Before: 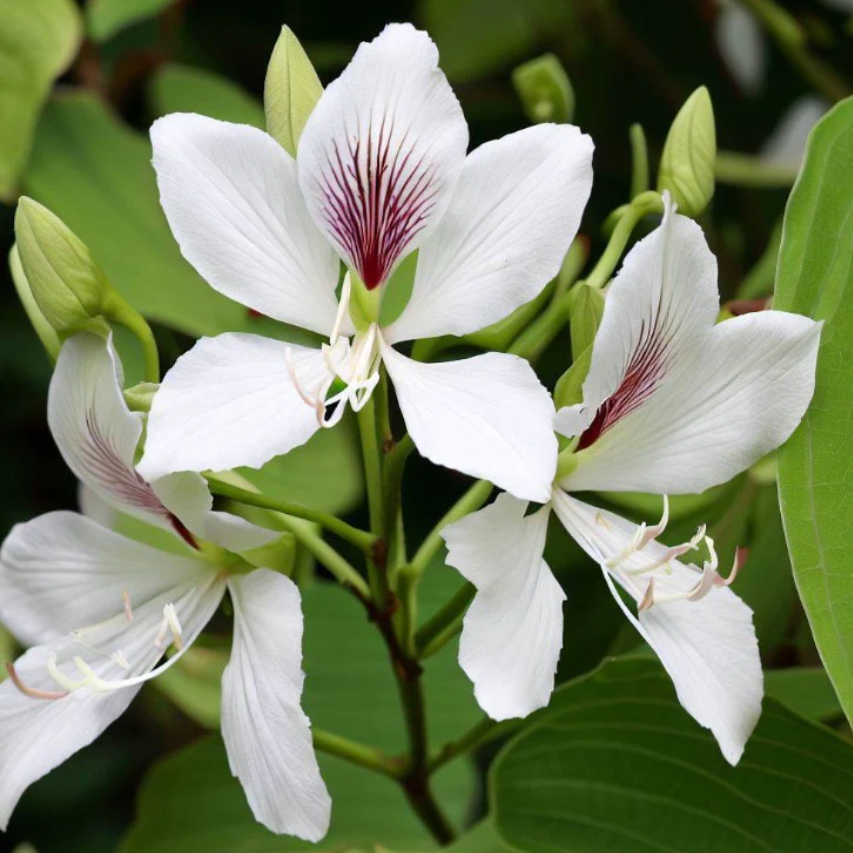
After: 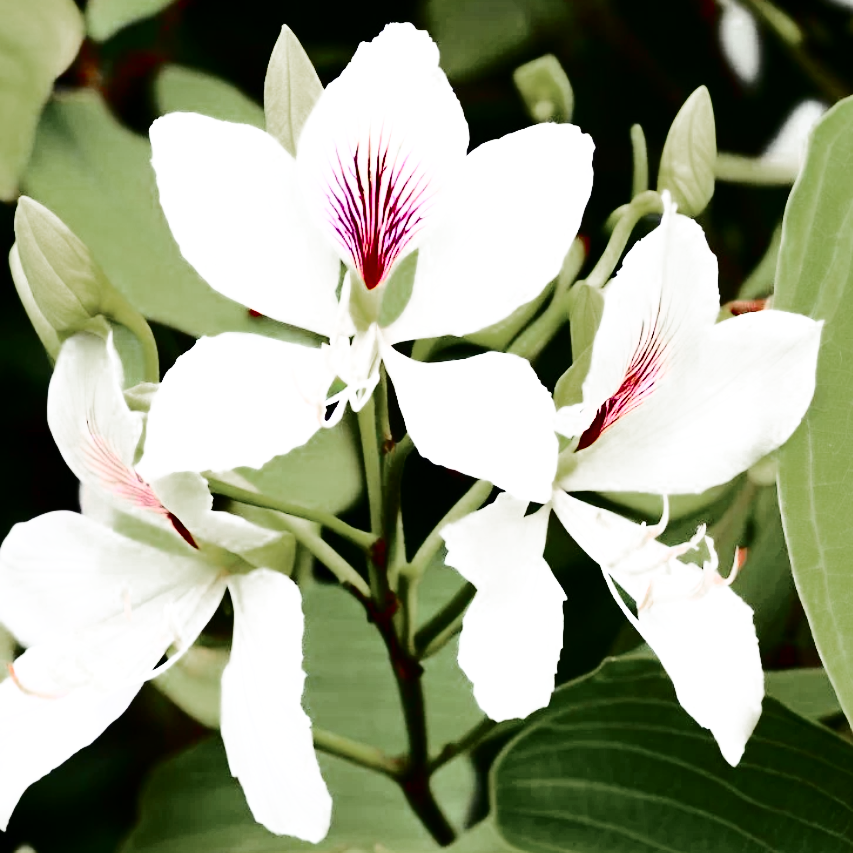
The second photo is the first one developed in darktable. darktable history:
color zones: curves: ch0 [(0, 0.48) (0.209, 0.398) (0.305, 0.332) (0.429, 0.493) (0.571, 0.5) (0.714, 0.5) (0.857, 0.5) (1, 0.48)]; ch1 [(0, 0.736) (0.143, 0.625) (0.225, 0.371) (0.429, 0.256) (0.571, 0.241) (0.714, 0.213) (0.857, 0.48) (1, 0.736)]; ch2 [(0, 0.448) (0.143, 0.498) (0.286, 0.5) (0.429, 0.5) (0.571, 0.5) (0.714, 0.5) (0.857, 0.5) (1, 0.448)]
contrast brightness saturation: contrast 0.5, saturation -0.1
base curve: curves: ch0 [(0, 0) (0.028, 0.03) (0.121, 0.232) (0.46, 0.748) (0.859, 0.968) (1, 1)], preserve colors none
exposure: black level correction 0, exposure 0.6 EV, compensate exposure bias true, compensate highlight preservation false
